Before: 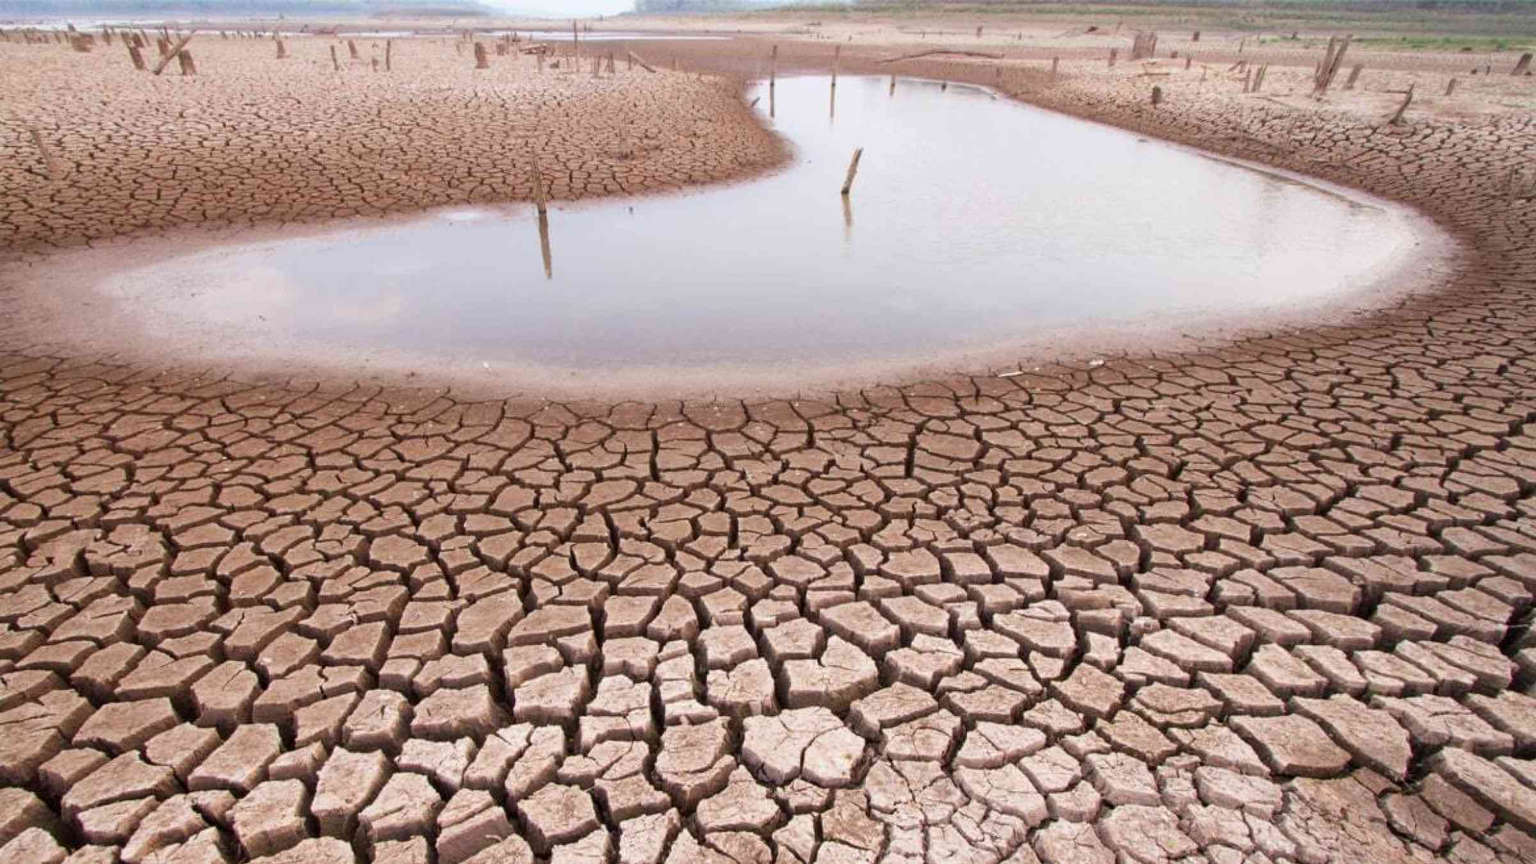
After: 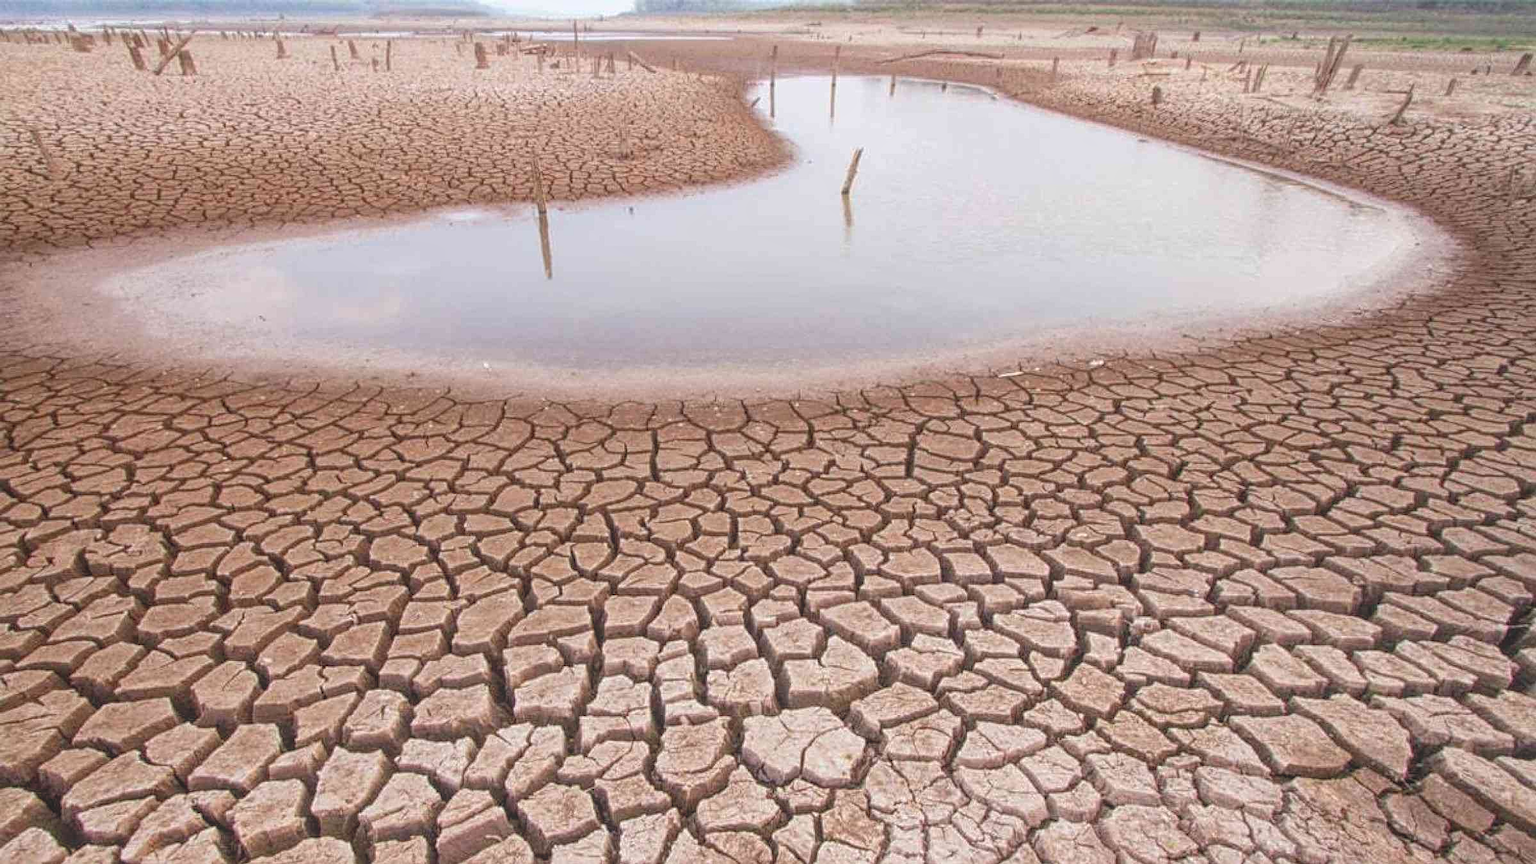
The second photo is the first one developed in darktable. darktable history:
local contrast: highlights 73%, shadows 15%, midtone range 0.197
sharpen: radius 2.529, amount 0.323
